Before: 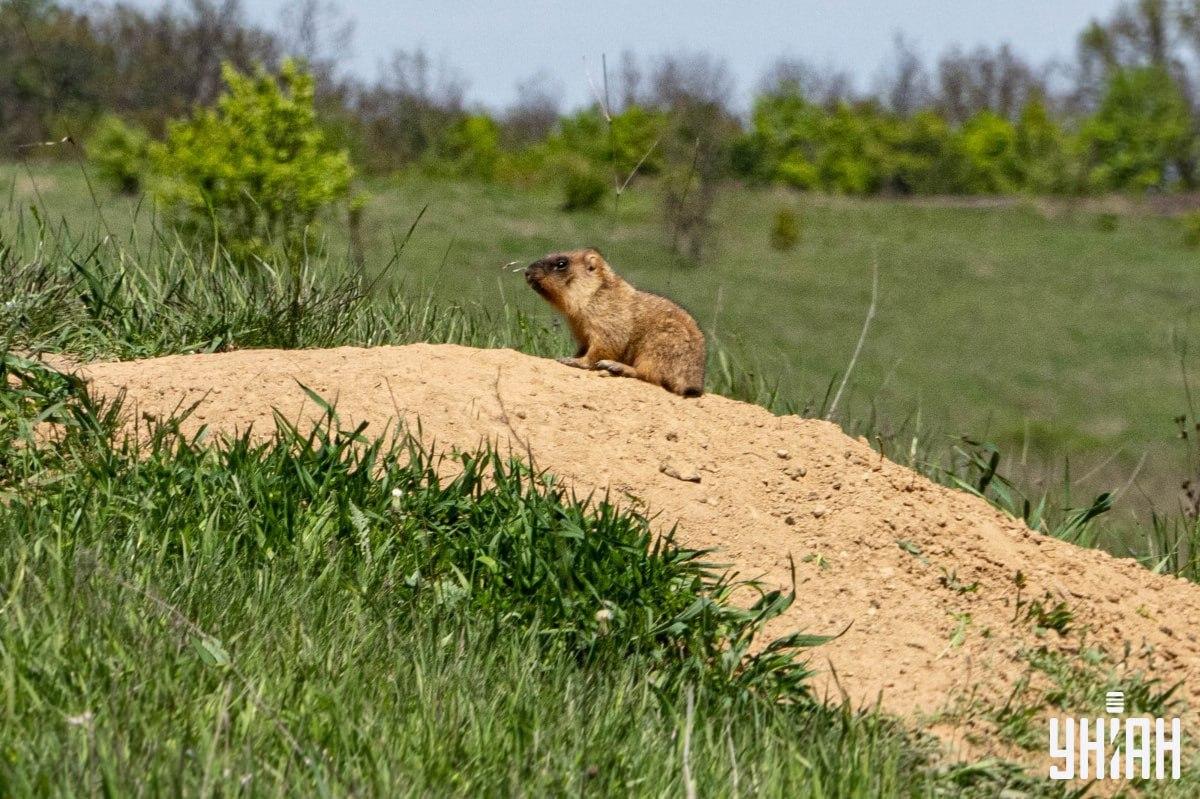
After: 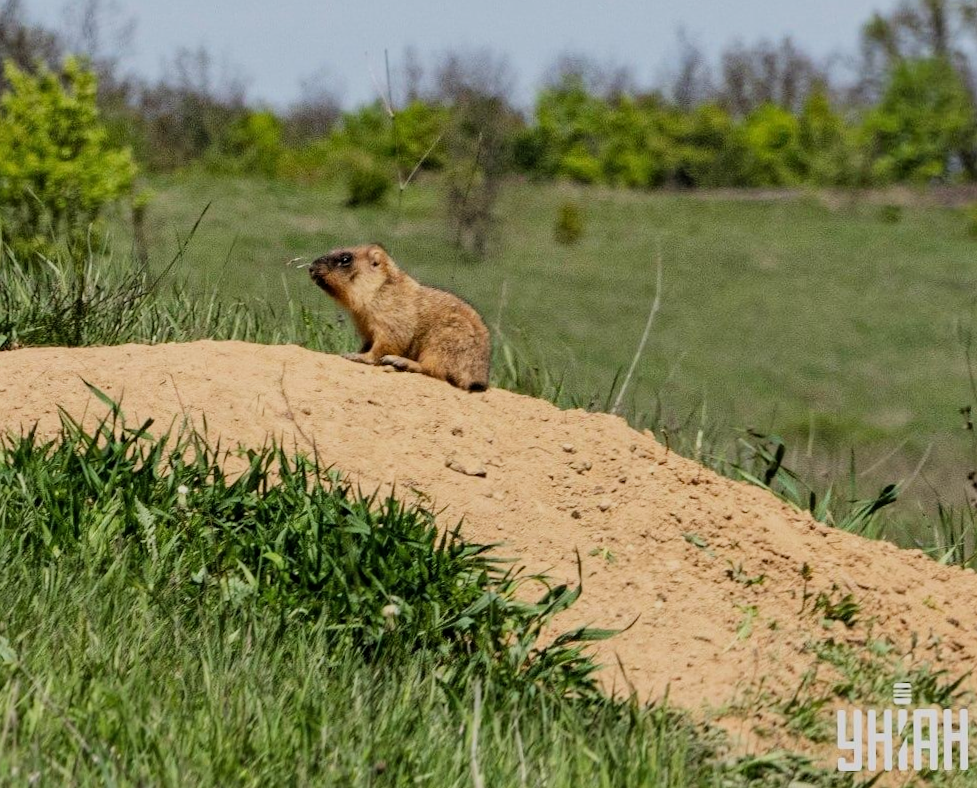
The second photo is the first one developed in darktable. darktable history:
rotate and perspective: rotation -0.45°, automatic cropping original format, crop left 0.008, crop right 0.992, crop top 0.012, crop bottom 0.988
crop: left 17.582%, bottom 0.031%
filmic rgb: black relative exposure -7.82 EV, white relative exposure 4.29 EV, hardness 3.86, color science v6 (2022)
